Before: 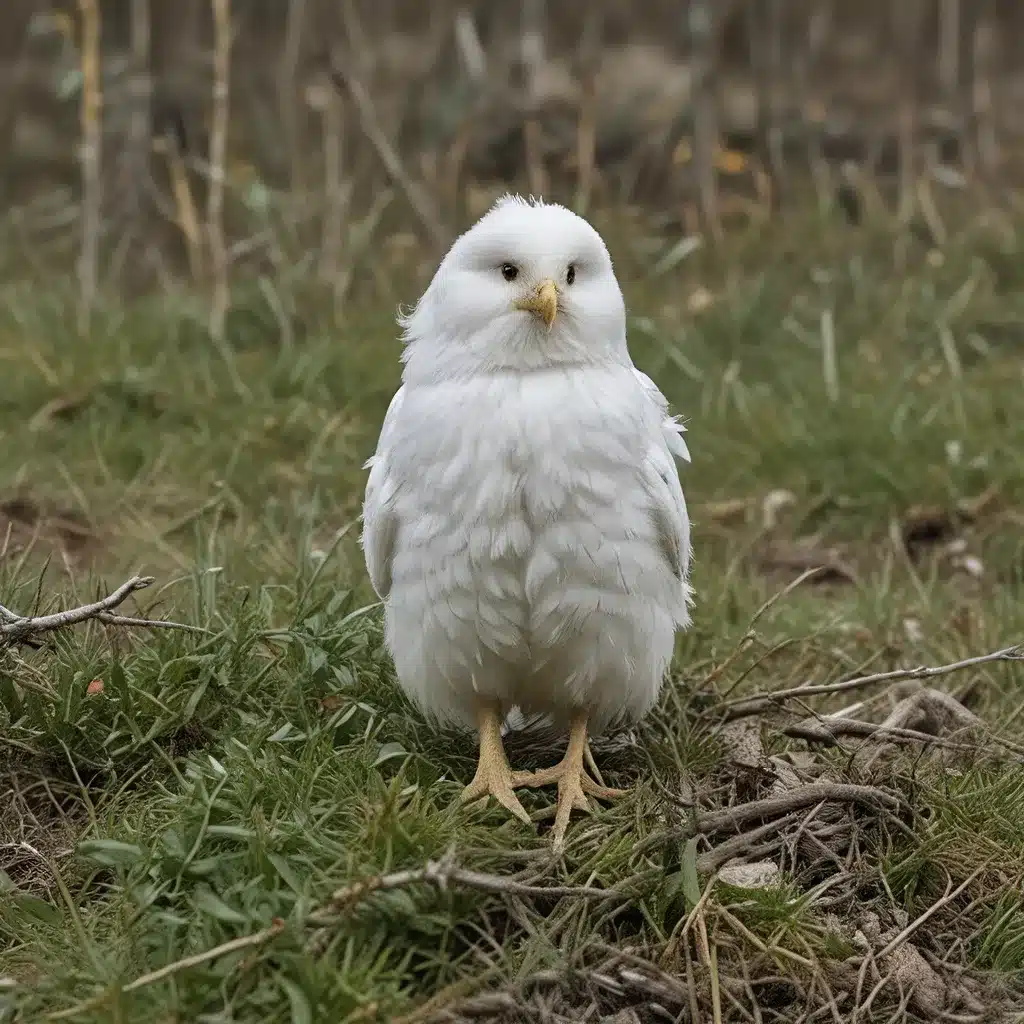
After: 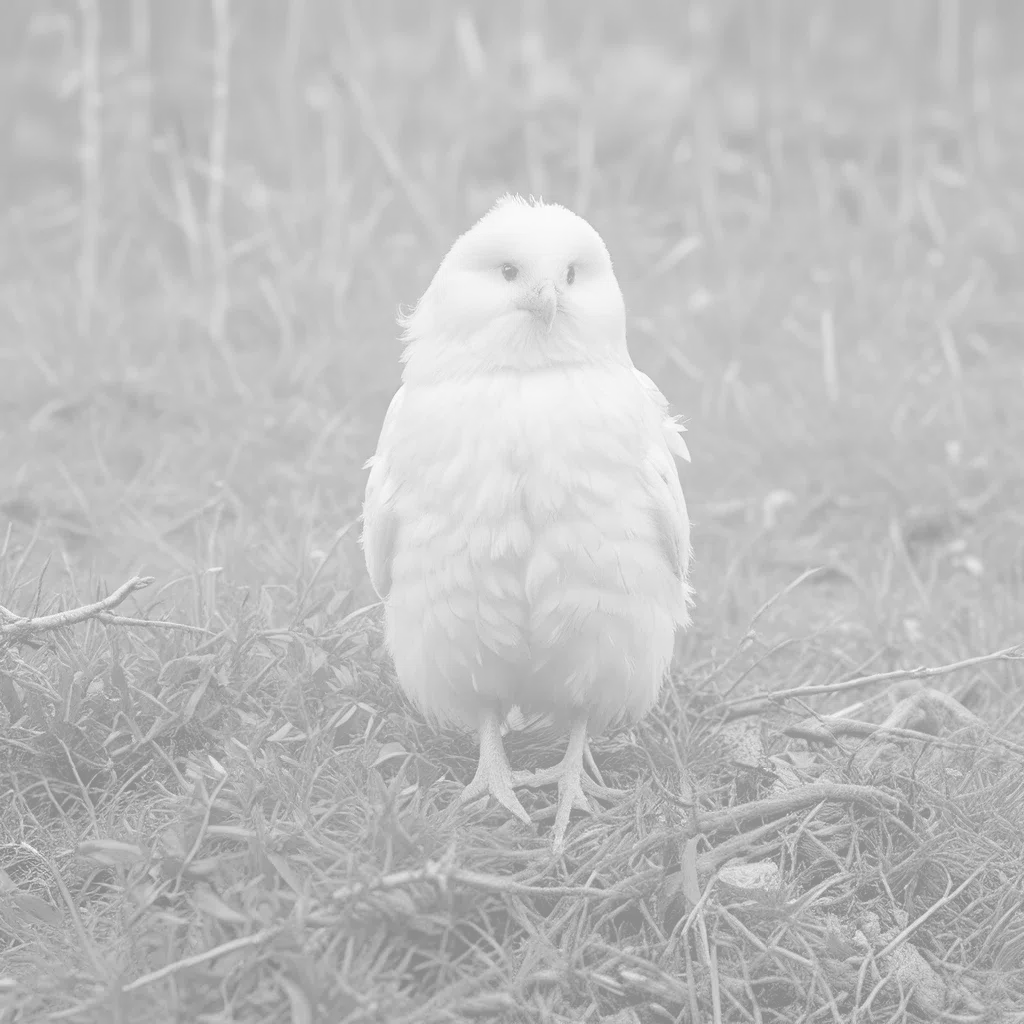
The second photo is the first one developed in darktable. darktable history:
bloom: size 70%, threshold 25%, strength 70%
color calibration: output gray [0.267, 0.423, 0.261, 0], illuminant same as pipeline (D50), adaptation none (bypass)
